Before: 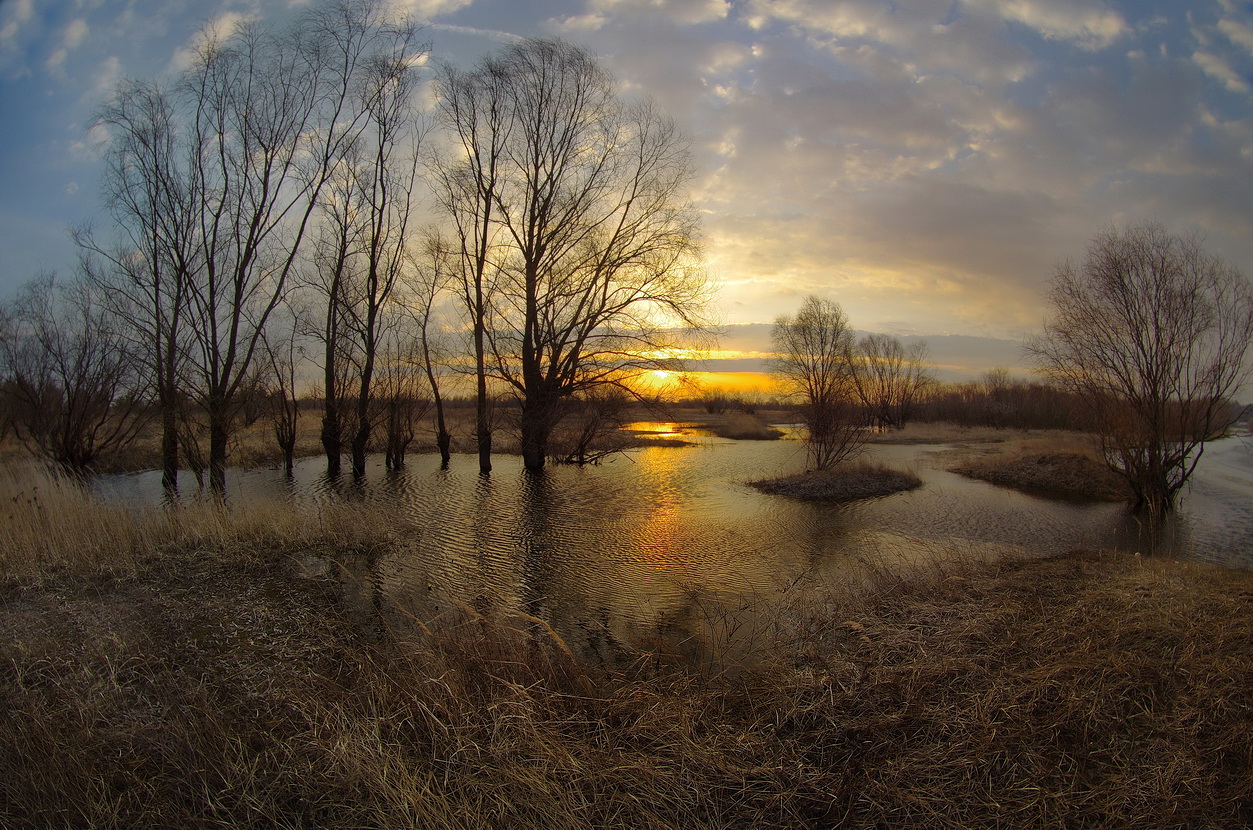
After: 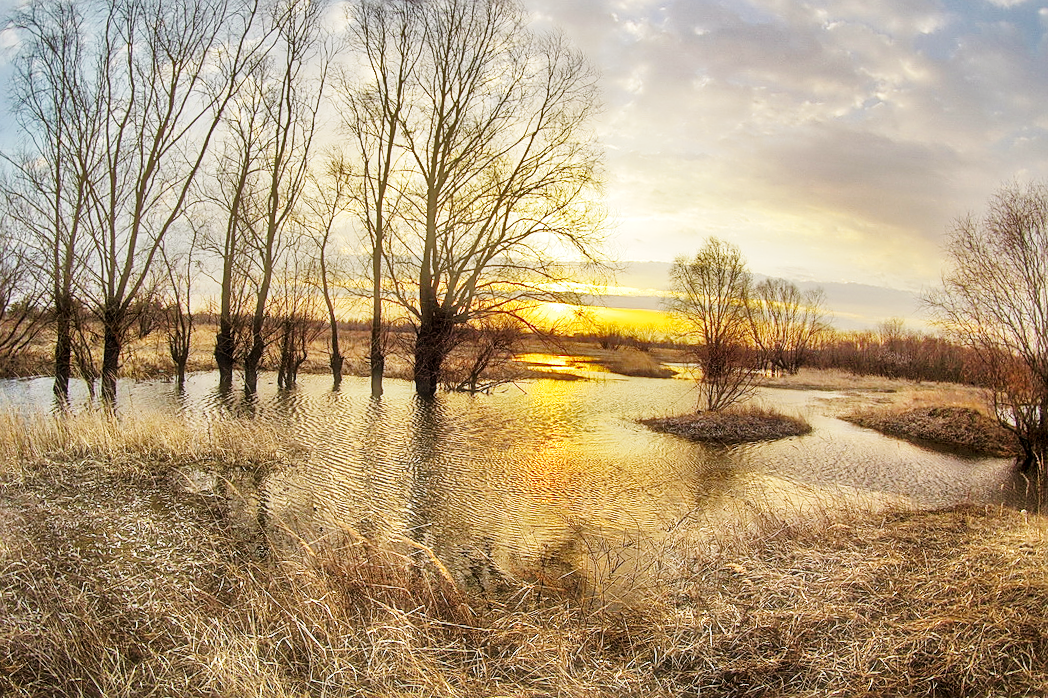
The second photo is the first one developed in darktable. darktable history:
base curve: curves: ch0 [(0, 0) (0, 0.001) (0.001, 0.001) (0.004, 0.002) (0.007, 0.004) (0.015, 0.013) (0.033, 0.045) (0.052, 0.096) (0.075, 0.17) (0.099, 0.241) (0.163, 0.42) (0.219, 0.55) (0.259, 0.616) (0.327, 0.722) (0.365, 0.765) (0.522, 0.873) (0.547, 0.881) (0.689, 0.919) (0.826, 0.952) (1, 1)], preserve colors none
tone equalizer: -7 EV 0.141 EV, -6 EV 0.572 EV, -5 EV 1.14 EV, -4 EV 1.36 EV, -3 EV 1.18 EV, -2 EV 0.6 EV, -1 EV 0.162 EV
shadows and highlights: low approximation 0.01, soften with gaussian
local contrast: on, module defaults
haze removal: strength -0.107, compatibility mode true, adaptive false
crop and rotate: angle -2.95°, left 5.359%, top 5.18%, right 4.611%, bottom 4.275%
sharpen: on, module defaults
